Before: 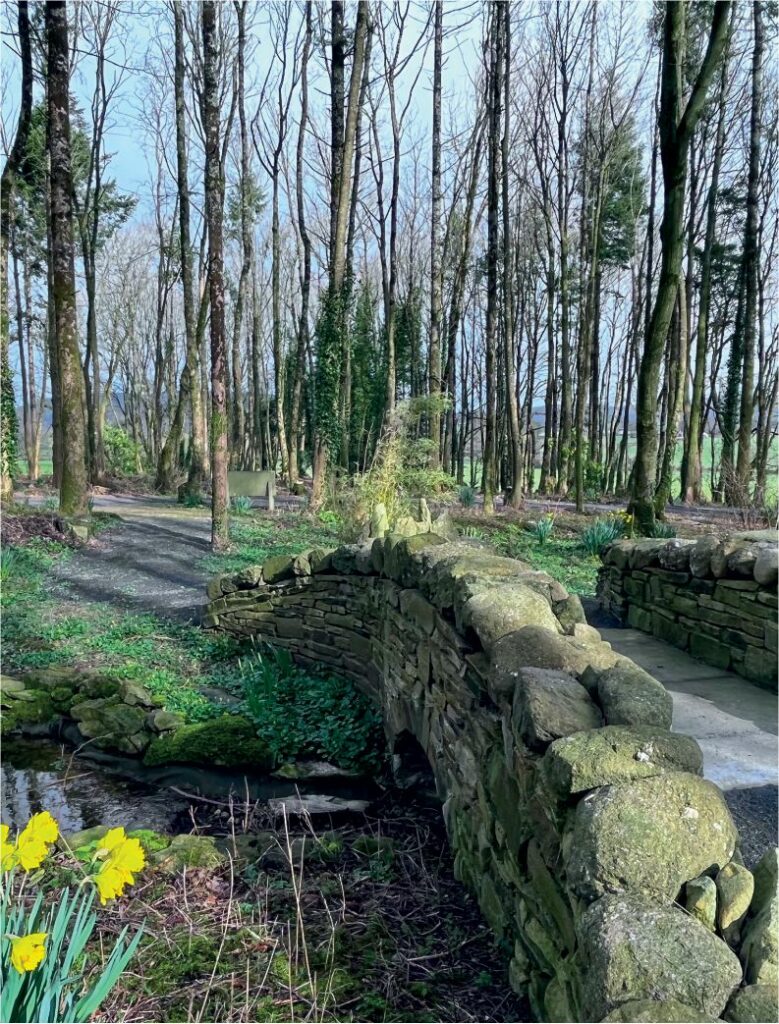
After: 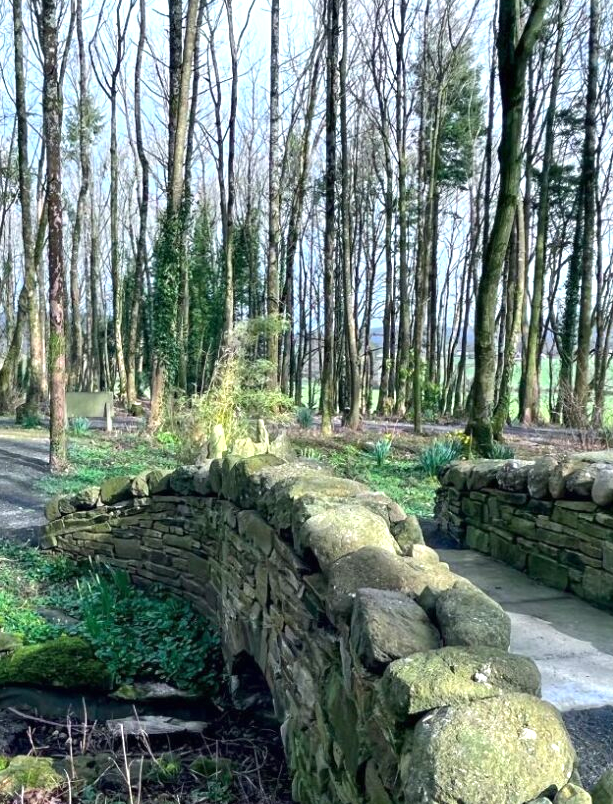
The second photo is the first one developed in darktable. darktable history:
crop and rotate: left 20.847%, top 7.79%, right 0.373%, bottom 13.635%
exposure: black level correction 0, exposure 0.692 EV, compensate highlight preservation false
